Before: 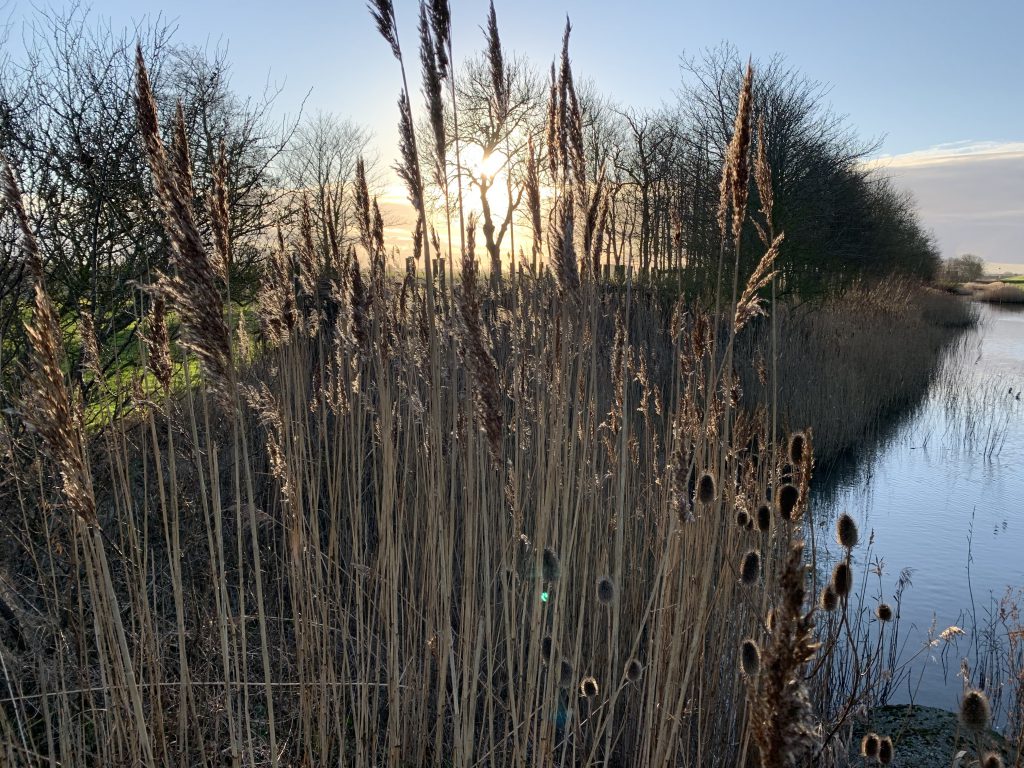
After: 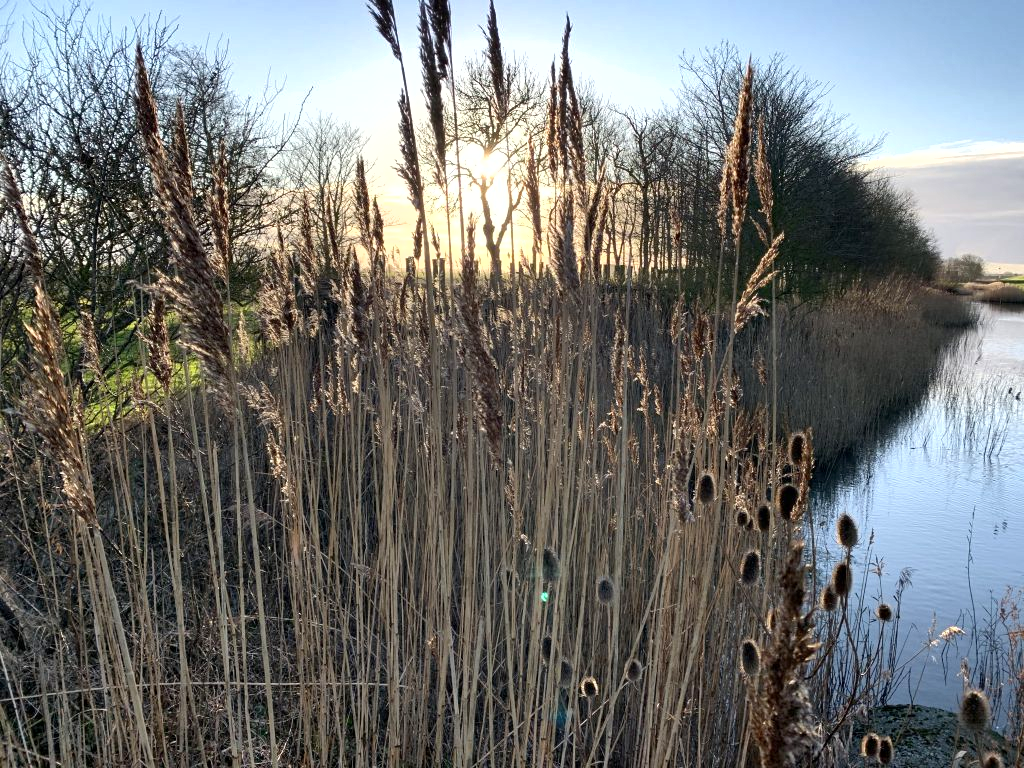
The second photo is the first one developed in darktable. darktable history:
shadows and highlights: shadows 40, highlights -54, highlights color adjustment 46%, low approximation 0.01, soften with gaussian
exposure: black level correction 0.001, exposure 0.5 EV, compensate exposure bias true, compensate highlight preservation false
